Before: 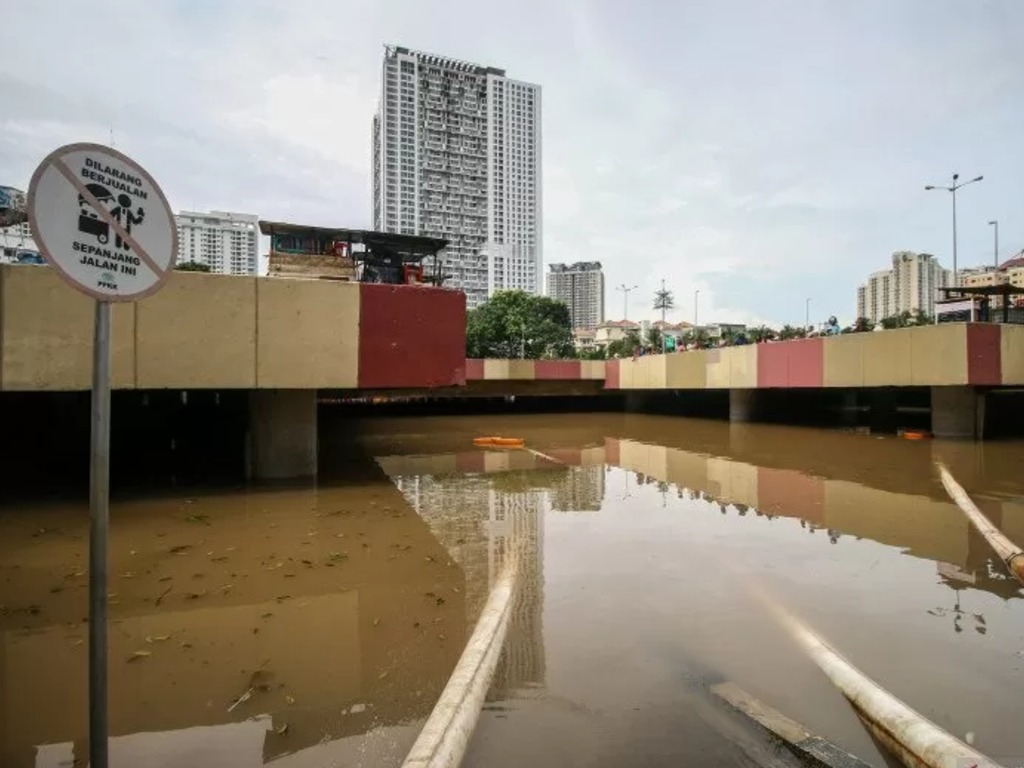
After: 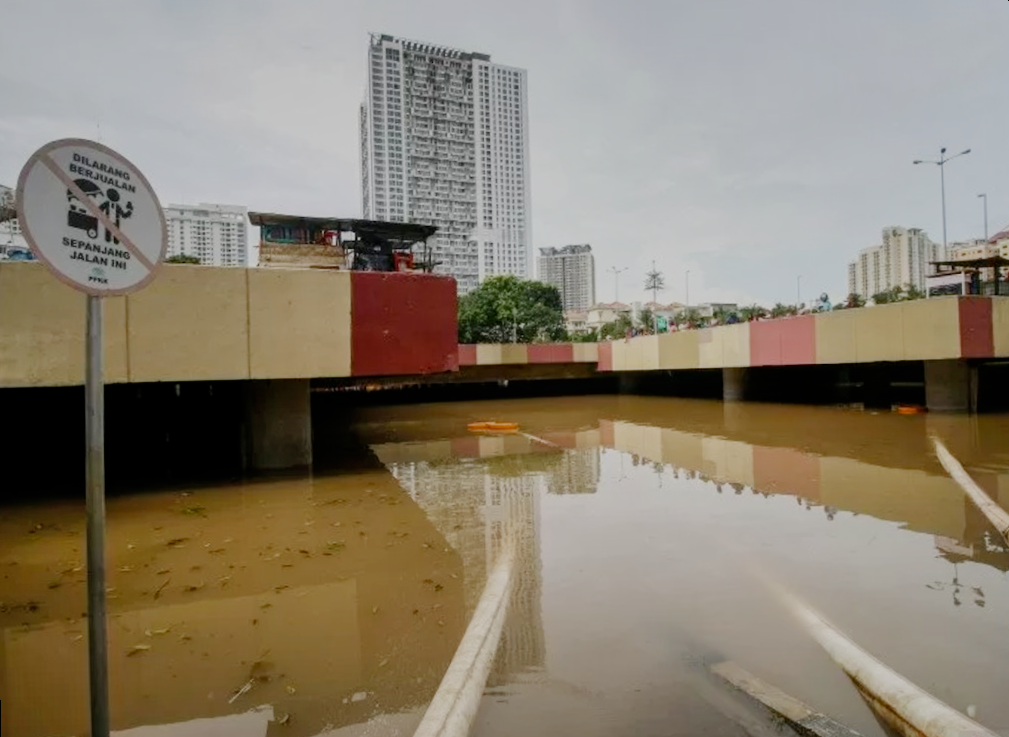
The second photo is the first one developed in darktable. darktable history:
contrast equalizer: y [[0.46, 0.454, 0.451, 0.451, 0.455, 0.46], [0.5 ×6], [0.5 ×6], [0 ×6], [0 ×6]]
exposure: black level correction 0, exposure 0.9 EV, compensate highlight preservation false
rotate and perspective: rotation -1.42°, crop left 0.016, crop right 0.984, crop top 0.035, crop bottom 0.965
shadows and highlights: low approximation 0.01, soften with gaussian
filmic rgb: middle gray luminance 30%, black relative exposure -9 EV, white relative exposure 7 EV, threshold 6 EV, target black luminance 0%, hardness 2.94, latitude 2.04%, contrast 0.963, highlights saturation mix 5%, shadows ↔ highlights balance 12.16%, add noise in highlights 0, preserve chrominance no, color science v3 (2019), use custom middle-gray values true, iterations of high-quality reconstruction 0, contrast in highlights soft, enable highlight reconstruction true
